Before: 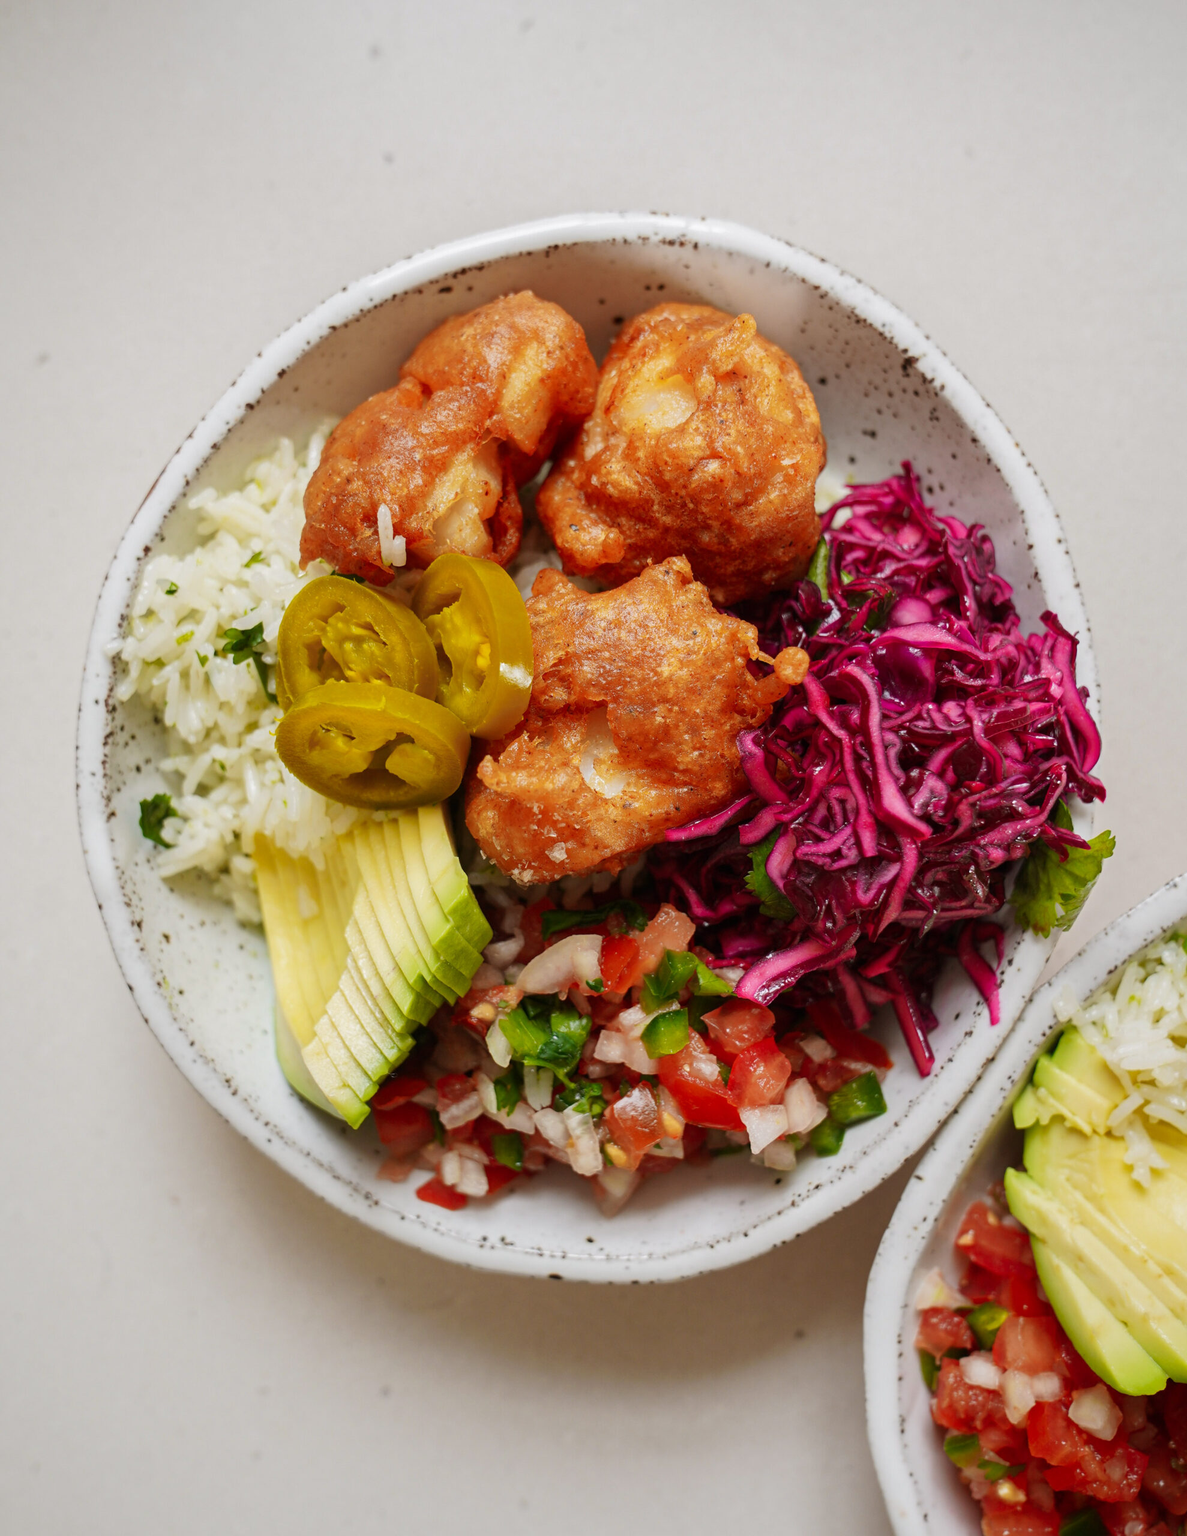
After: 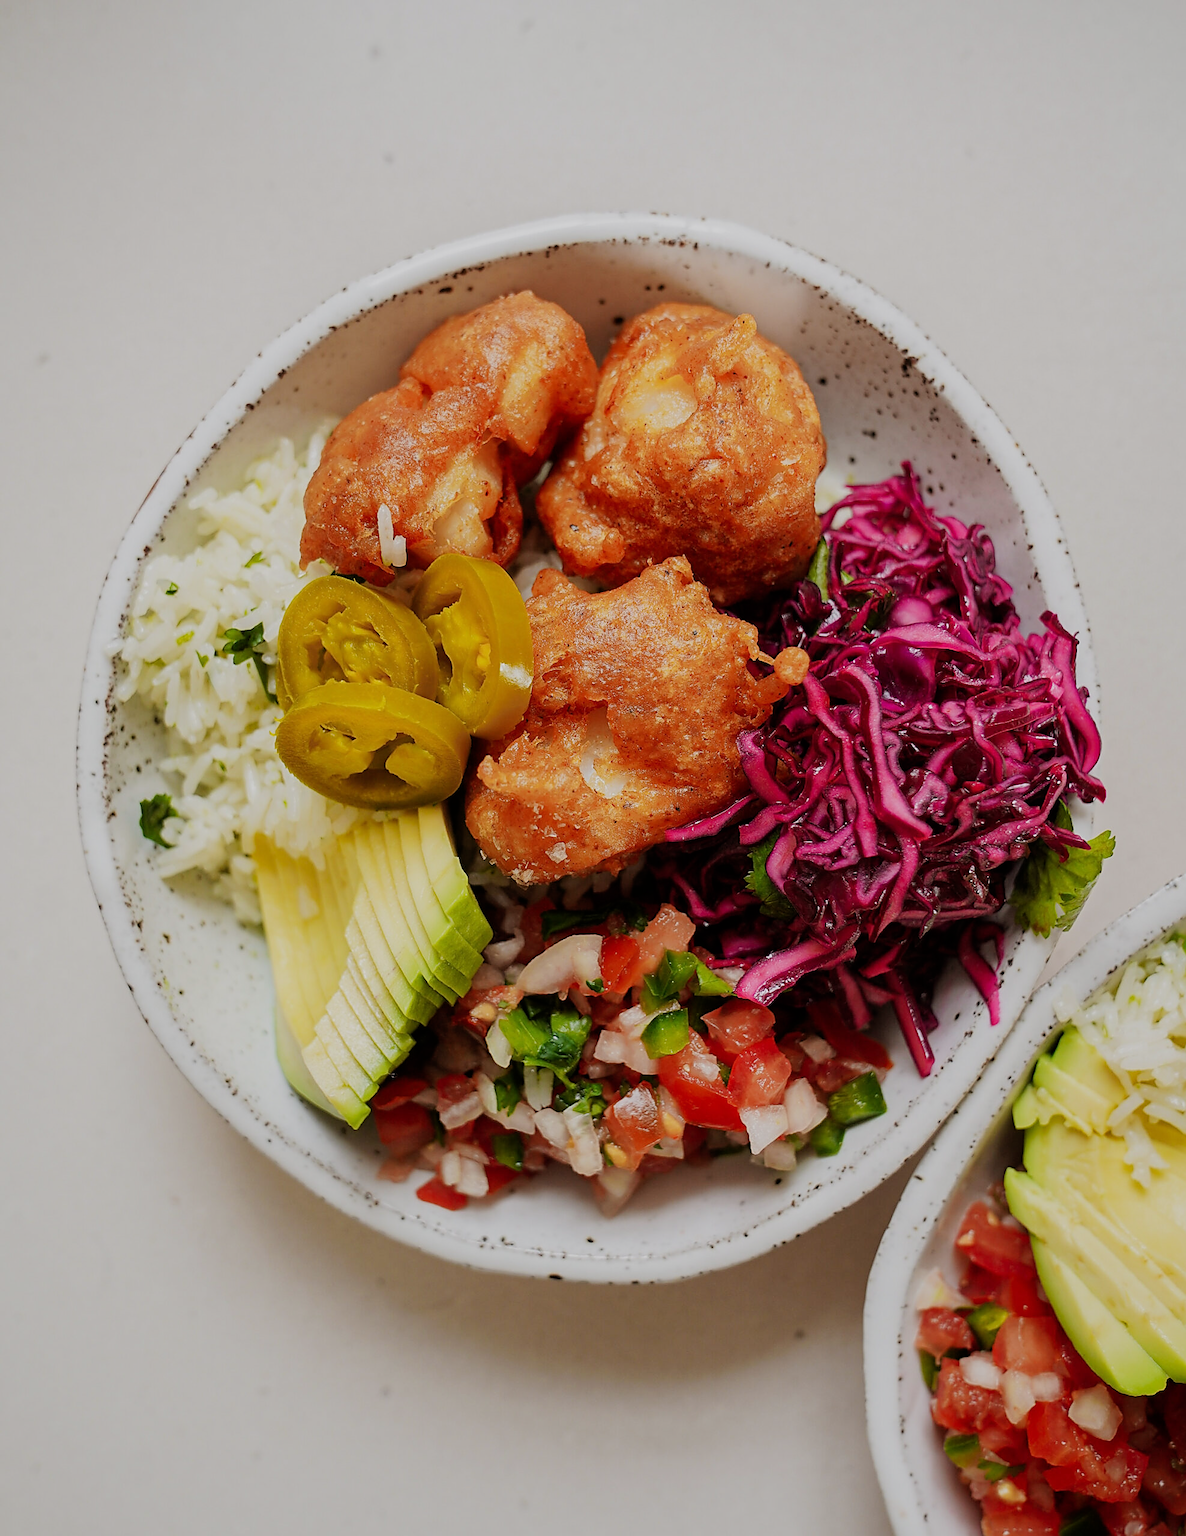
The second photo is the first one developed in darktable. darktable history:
sharpen: radius 1.4, amount 1.25, threshold 0.7
filmic rgb: black relative exposure -7.65 EV, white relative exposure 4.56 EV, hardness 3.61
